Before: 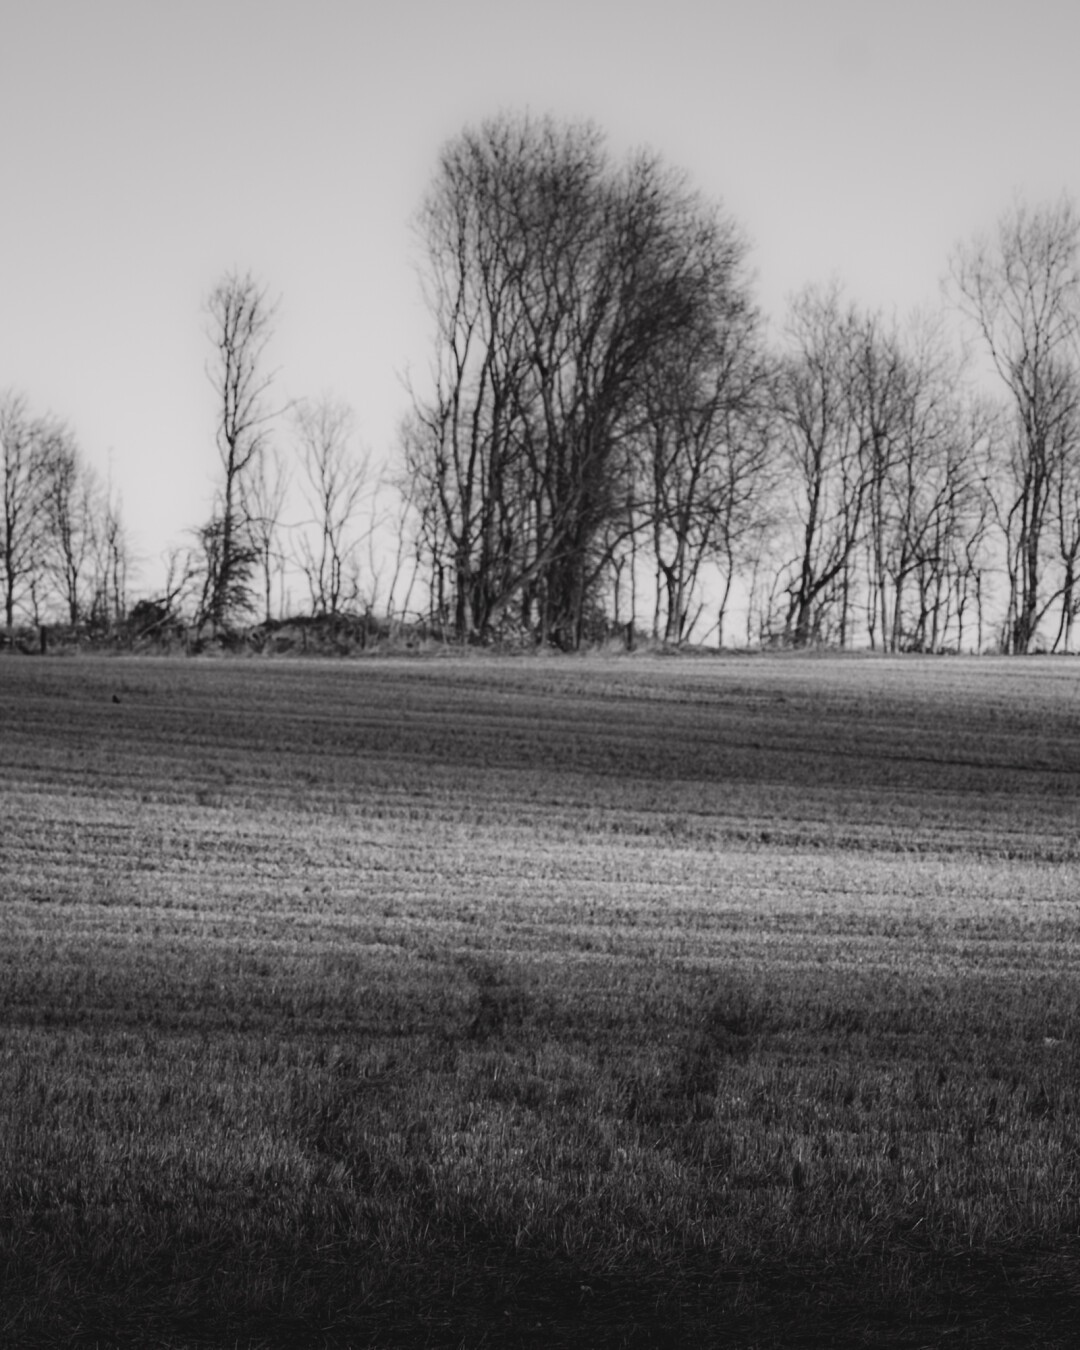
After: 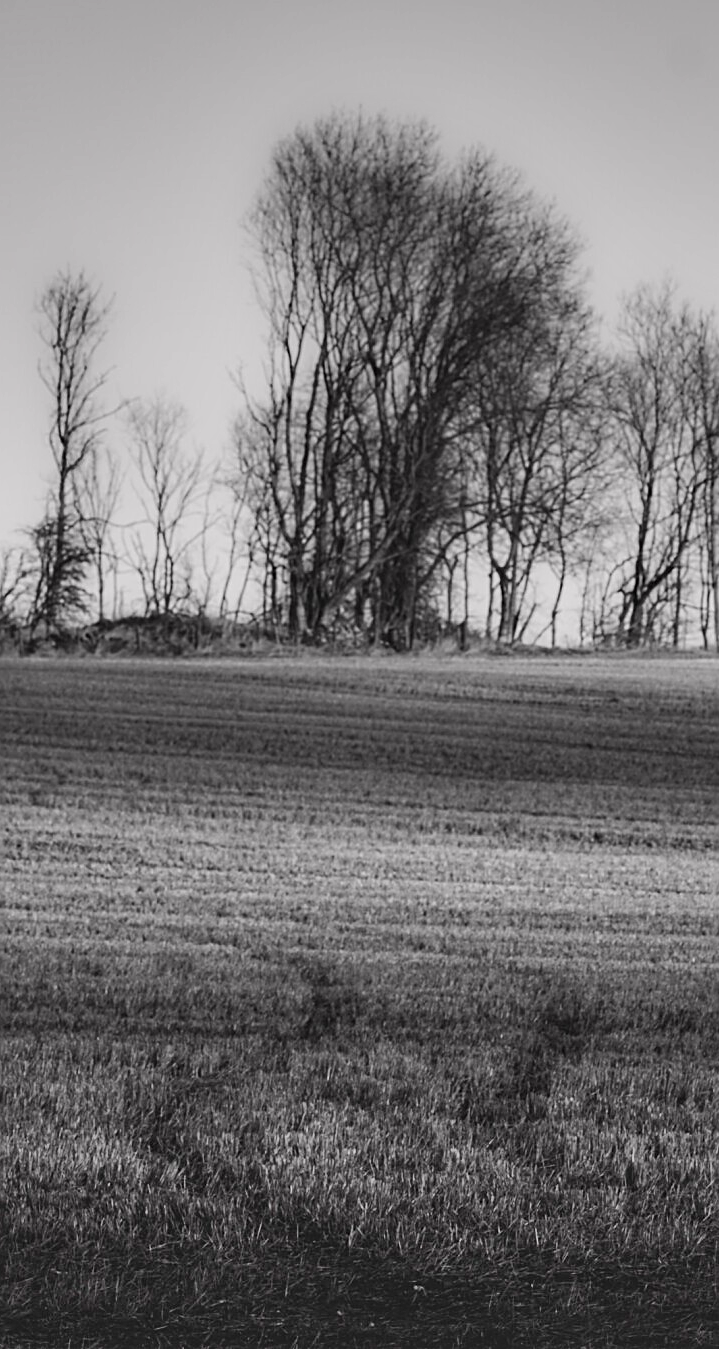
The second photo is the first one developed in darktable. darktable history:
crop and rotate: left 15.568%, right 17.805%
sharpen: on, module defaults
shadows and highlights: shadows 60.9, soften with gaussian
